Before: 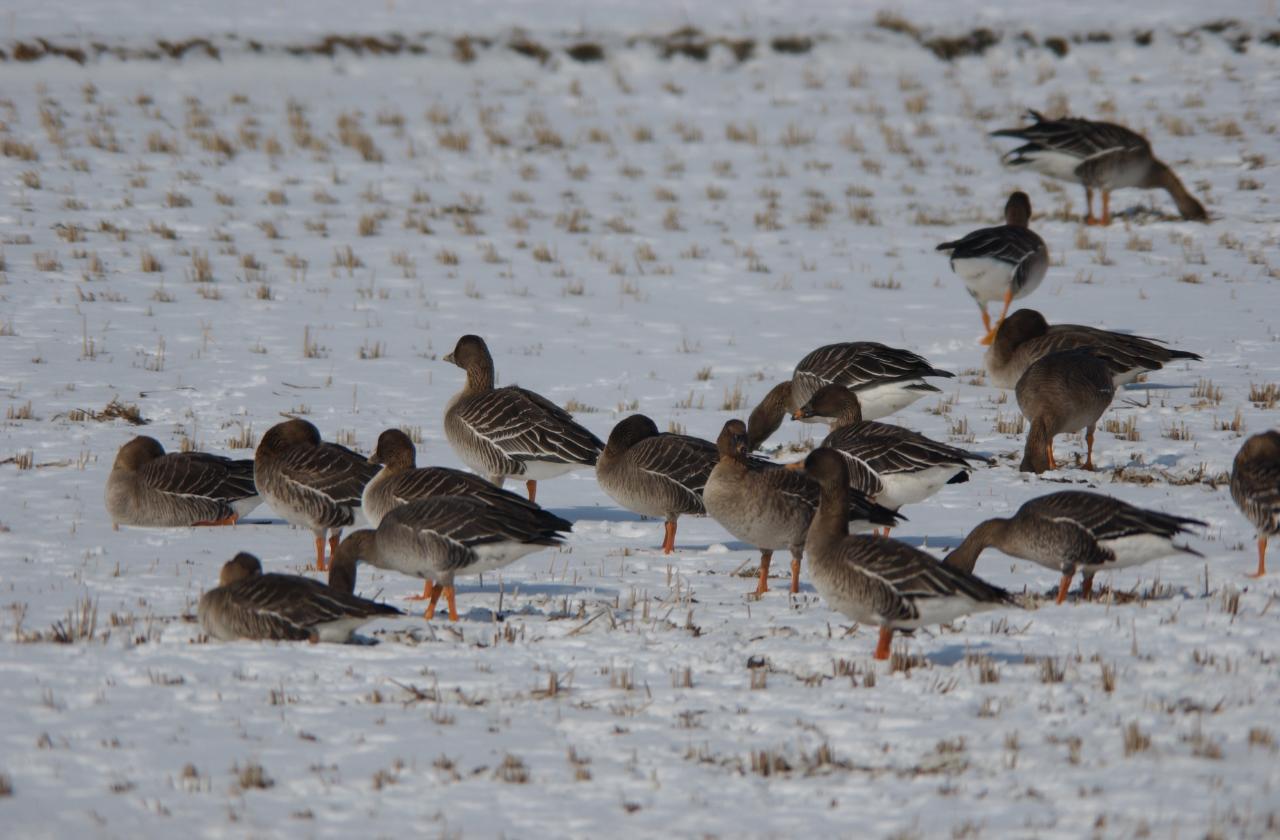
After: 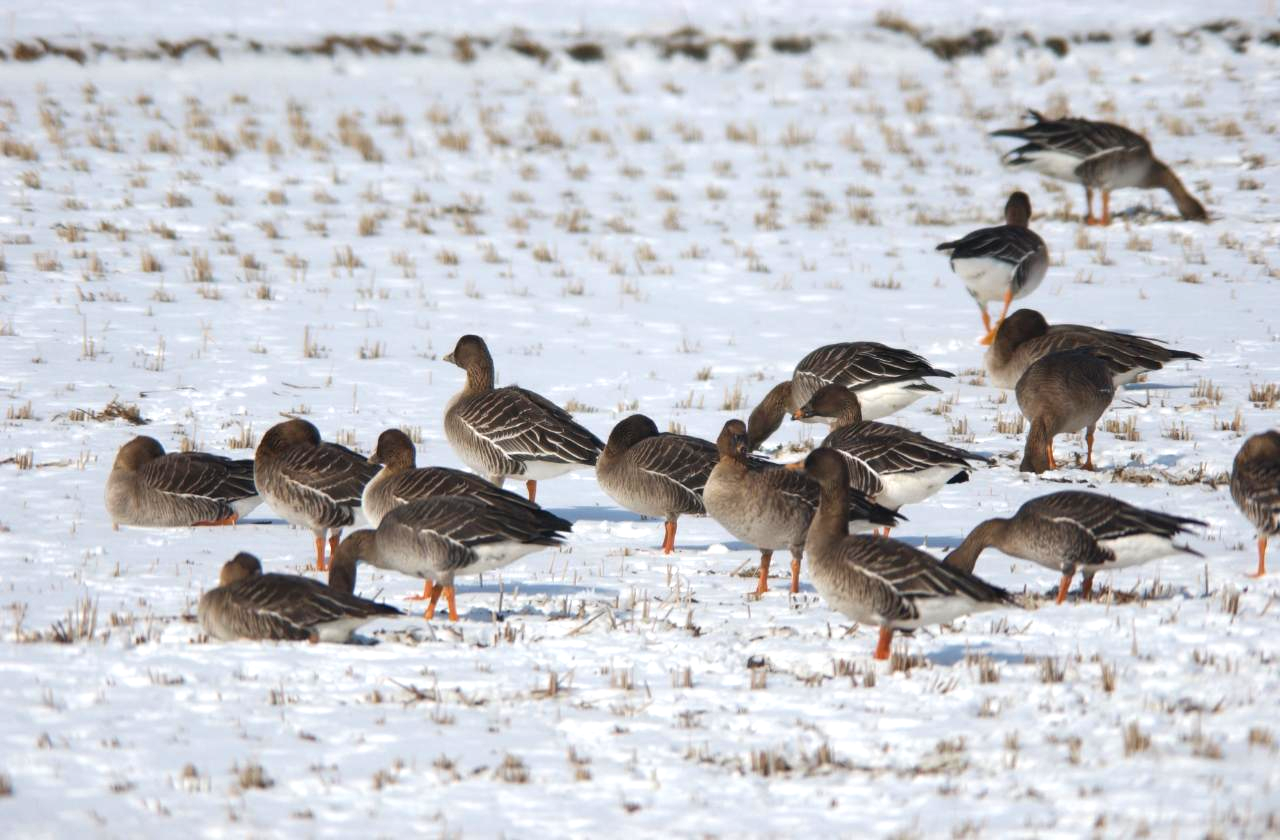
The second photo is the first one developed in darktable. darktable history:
exposure: exposure 1.093 EV, compensate highlight preservation false
